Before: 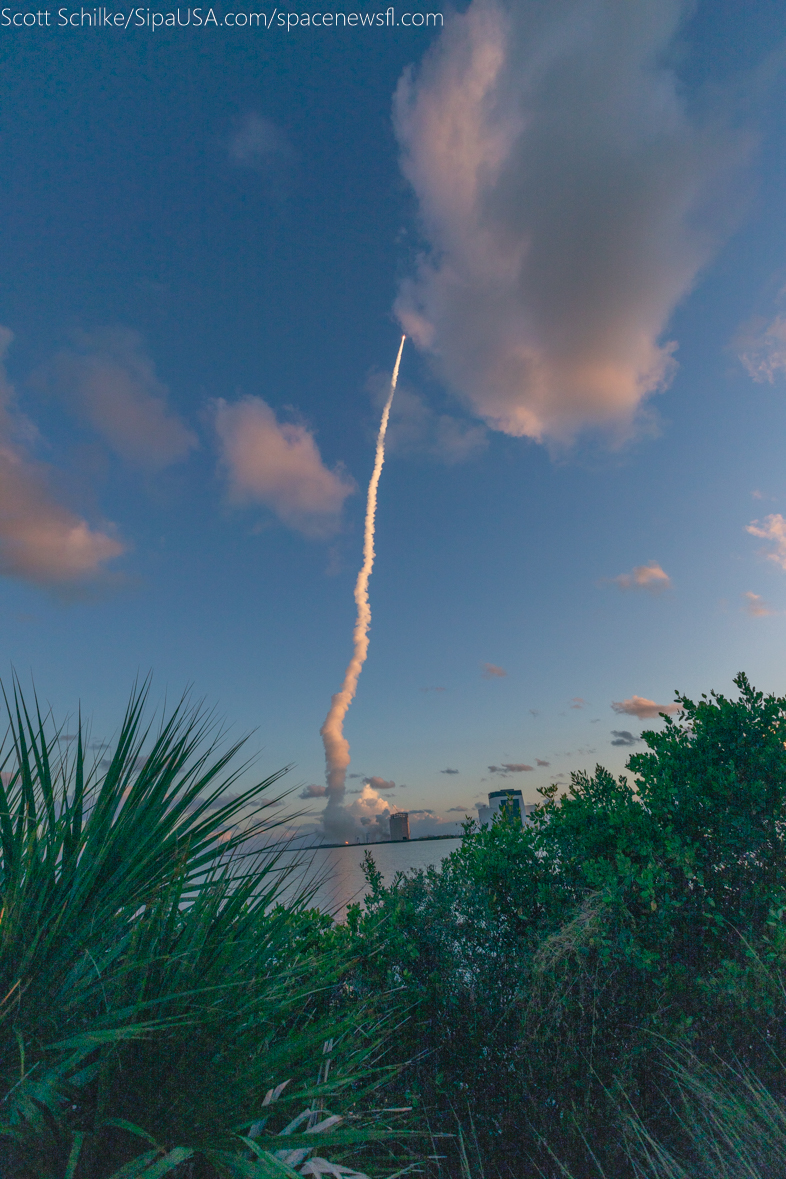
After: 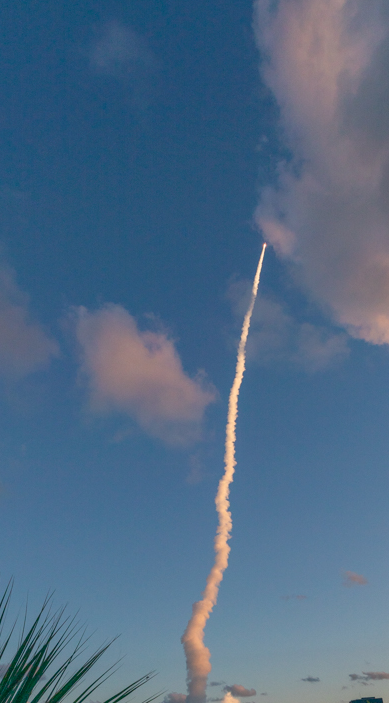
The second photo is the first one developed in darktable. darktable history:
crop: left 17.772%, top 7.822%, right 32.724%, bottom 32.509%
